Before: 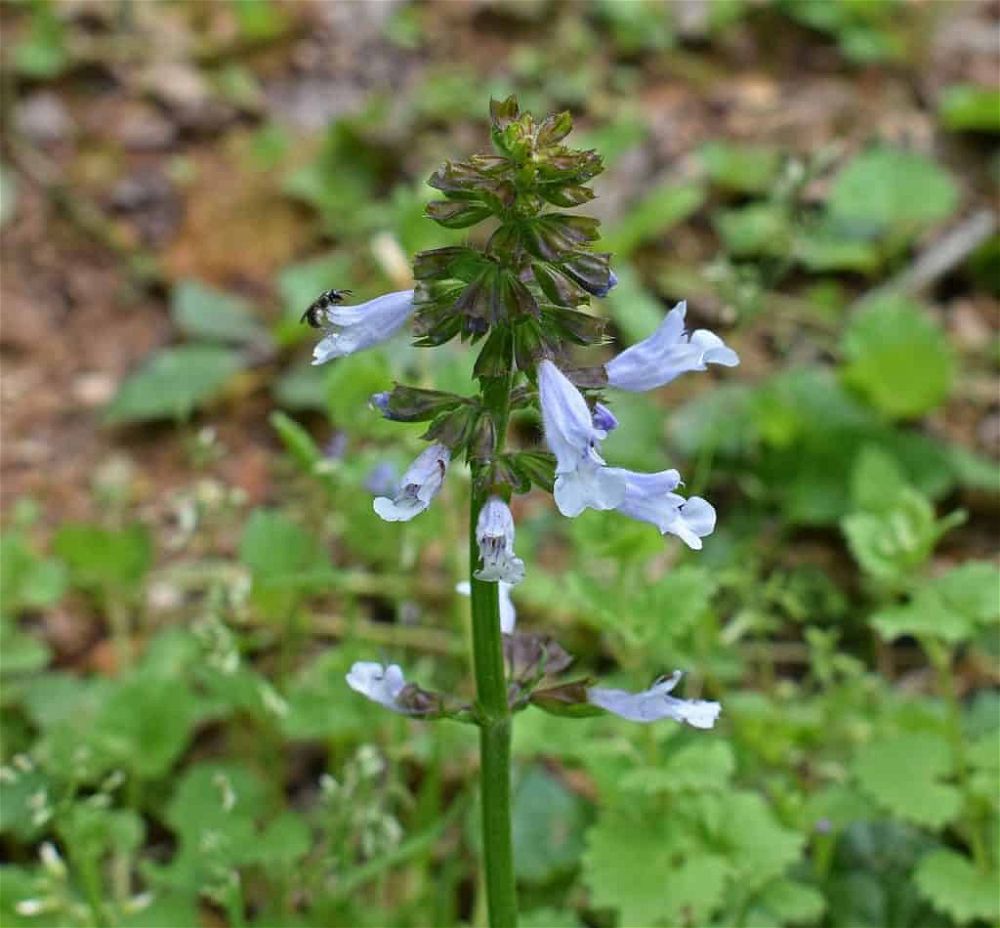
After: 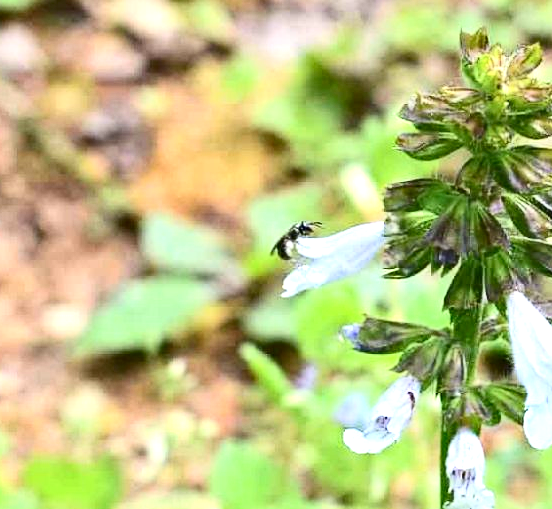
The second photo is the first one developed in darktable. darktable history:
haze removal: strength 0.1, compatibility mode true, adaptive false
crop and rotate: left 3.069%, top 7.374%, right 41.713%, bottom 37.696%
contrast brightness saturation: contrast 0.271
exposure: black level correction 0, exposure 1.403 EV, compensate exposure bias true, compensate highlight preservation false
